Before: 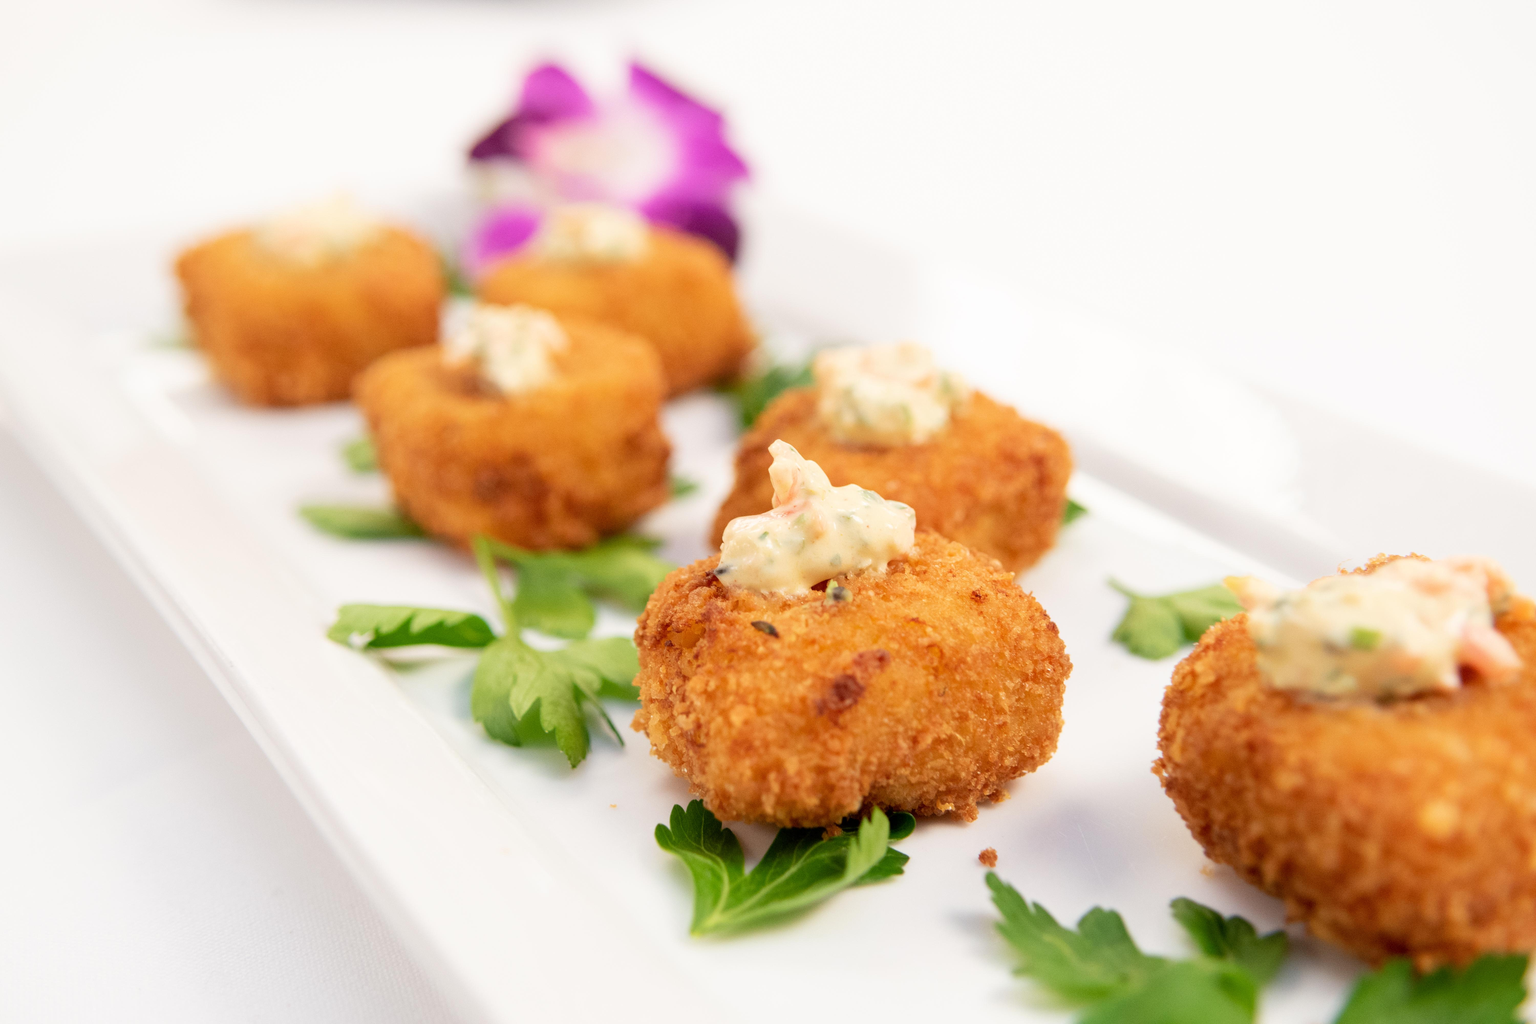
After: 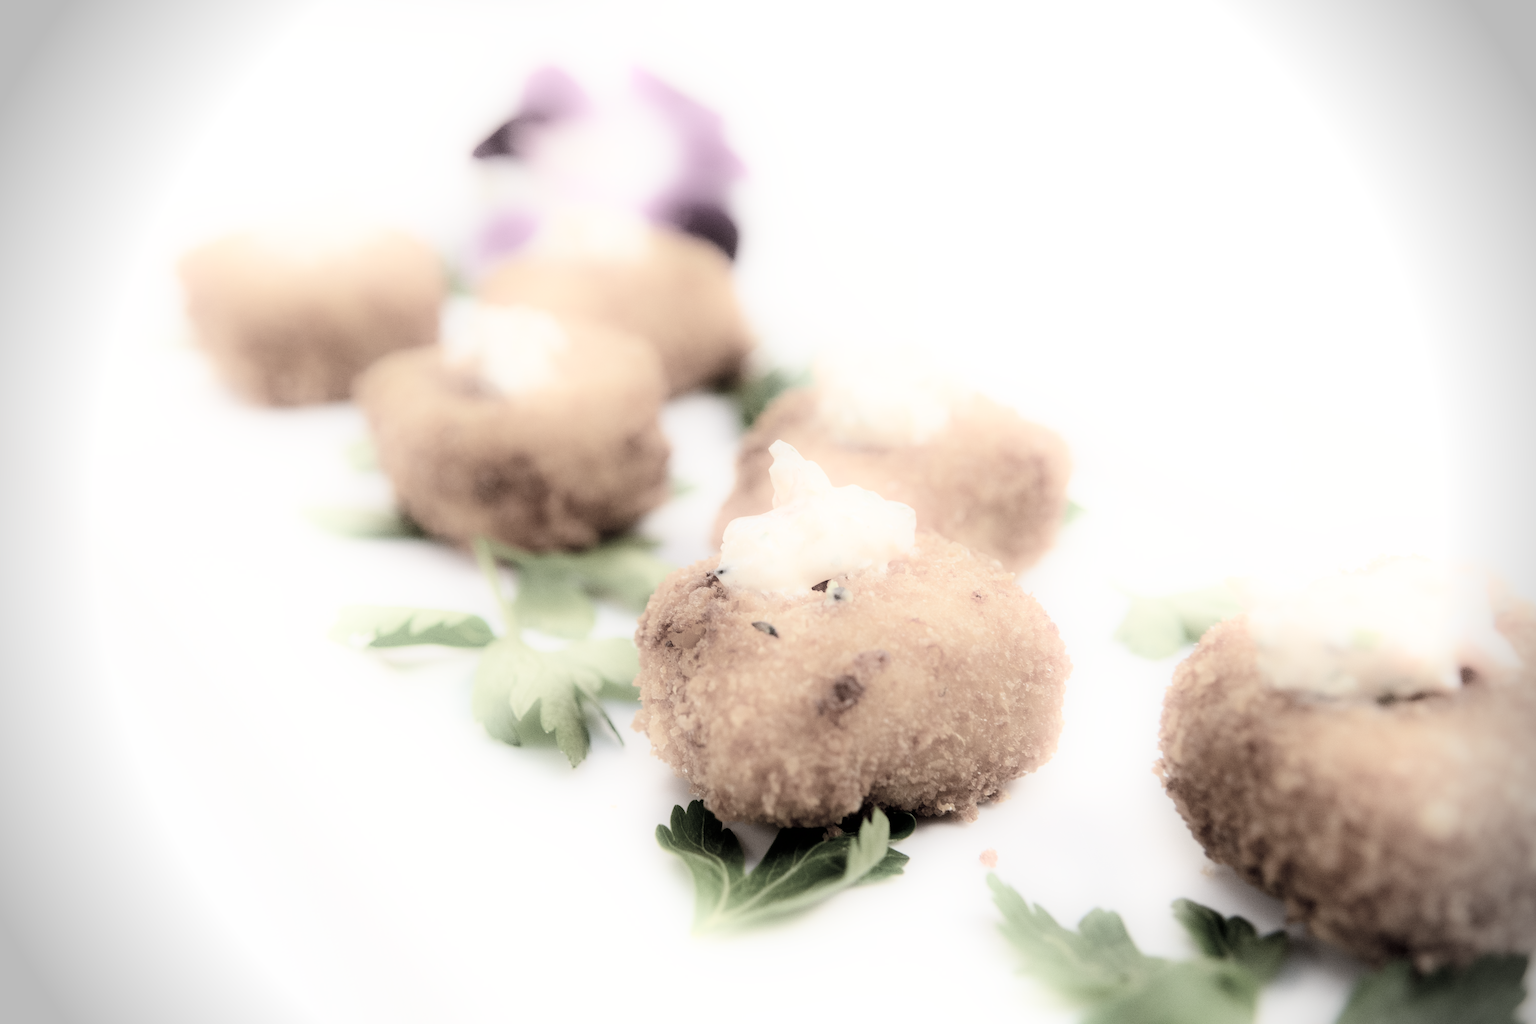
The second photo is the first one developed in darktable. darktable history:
filmic rgb: hardness 4.17, contrast 1.364, color science v6 (2022)
shadows and highlights: shadows -21.3, highlights 100, soften with gaussian
color balance rgb: global vibrance 0.5%
rgb curve: mode RGB, independent channels
vignetting: fall-off start 88.03%, fall-off radius 24.9%
color zones: curves: ch1 [(0.238, 0.163) (0.476, 0.2) (0.733, 0.322) (0.848, 0.134)]
